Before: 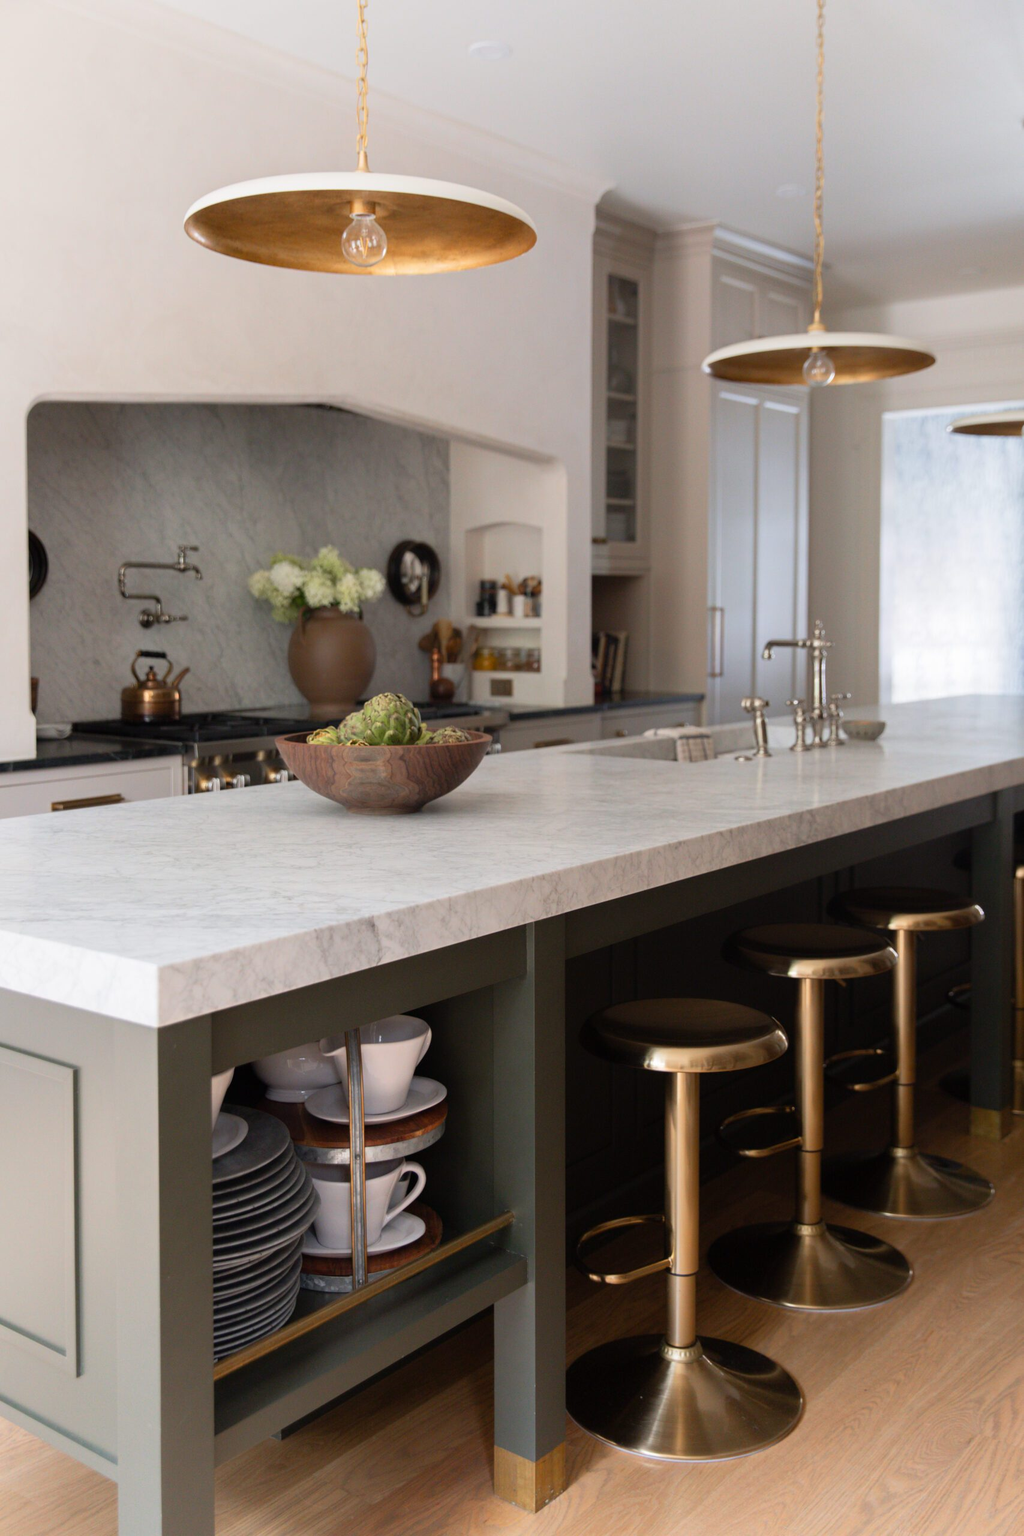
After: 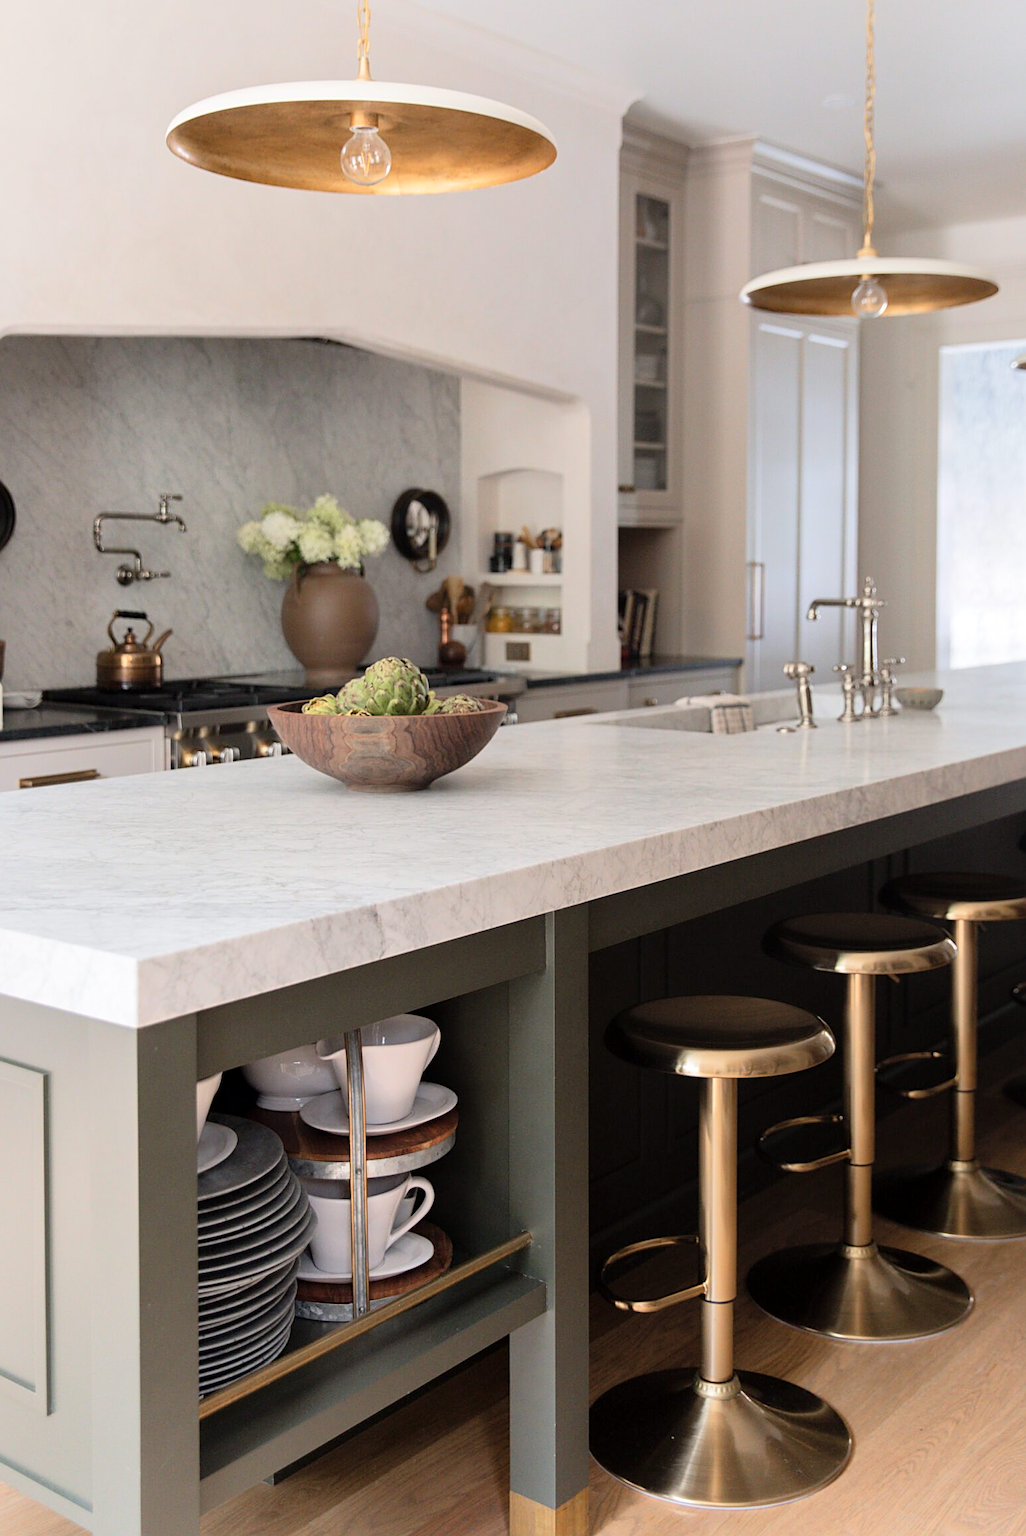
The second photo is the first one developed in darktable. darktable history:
sharpen: on, module defaults
crop: left 3.354%, top 6.517%, right 6.177%, bottom 3.2%
local contrast: mode bilateral grid, contrast 20, coarseness 51, detail 120%, midtone range 0.2
tone curve: curves: ch0 [(0, 0) (0.003, 0.004) (0.011, 0.015) (0.025, 0.033) (0.044, 0.058) (0.069, 0.091) (0.1, 0.131) (0.136, 0.179) (0.177, 0.233) (0.224, 0.295) (0.277, 0.364) (0.335, 0.434) (0.399, 0.51) (0.468, 0.583) (0.543, 0.654) (0.623, 0.724) (0.709, 0.789) (0.801, 0.852) (0.898, 0.924) (1, 1)], color space Lab, independent channels, preserve colors none
